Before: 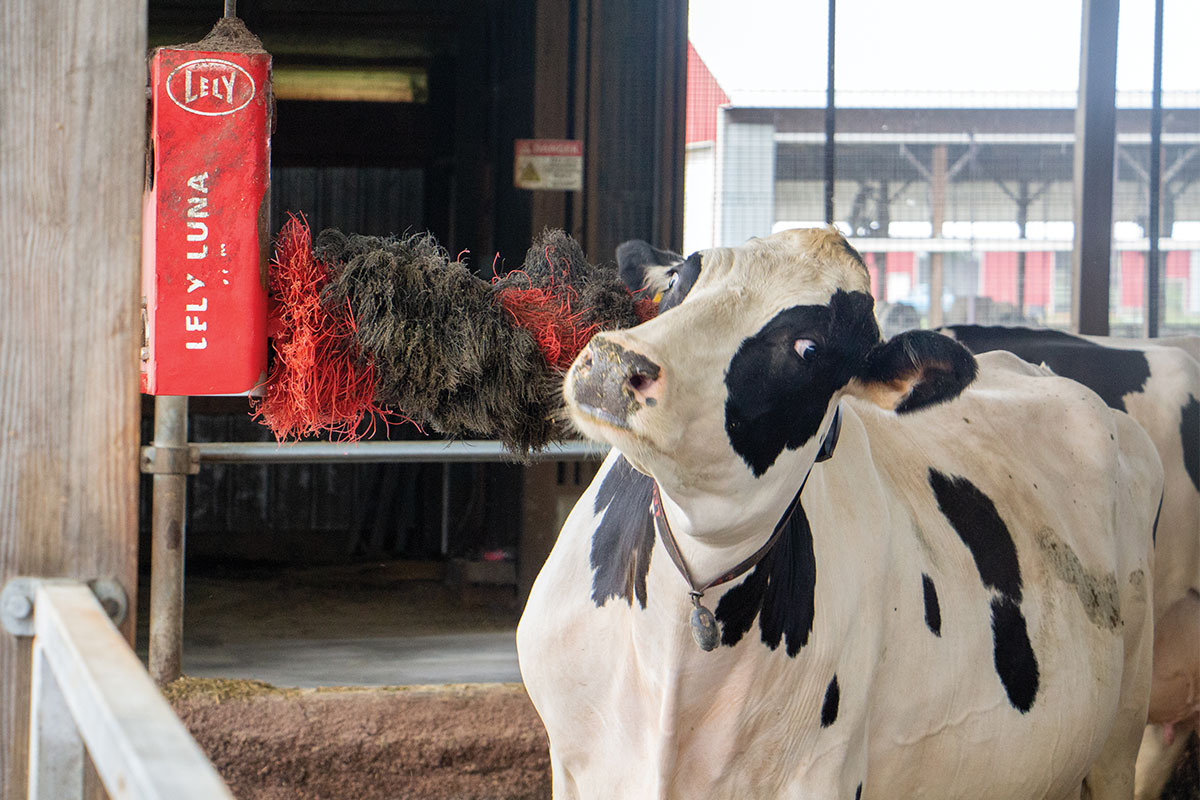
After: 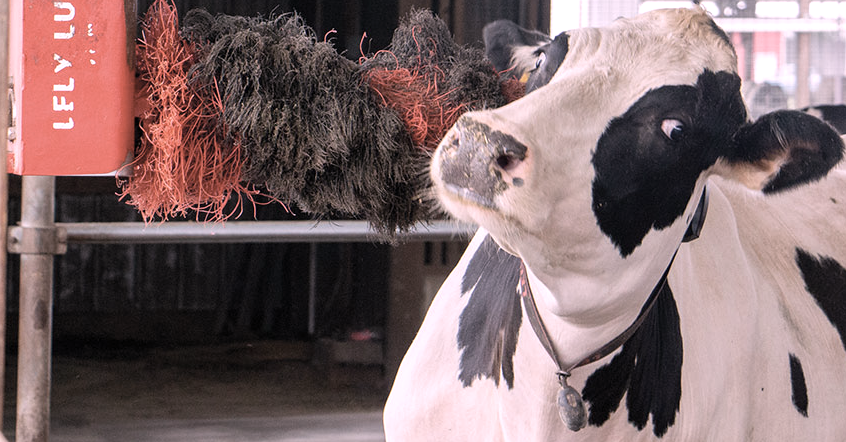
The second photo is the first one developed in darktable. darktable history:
white balance: red 1.188, blue 1.11
color zones: curves: ch1 [(0, 0.292) (0.001, 0.292) (0.2, 0.264) (0.4, 0.248) (0.6, 0.248) (0.8, 0.264) (0.999, 0.292) (1, 0.292)]
crop: left 11.123%, top 27.61%, right 18.3%, bottom 17.034%
